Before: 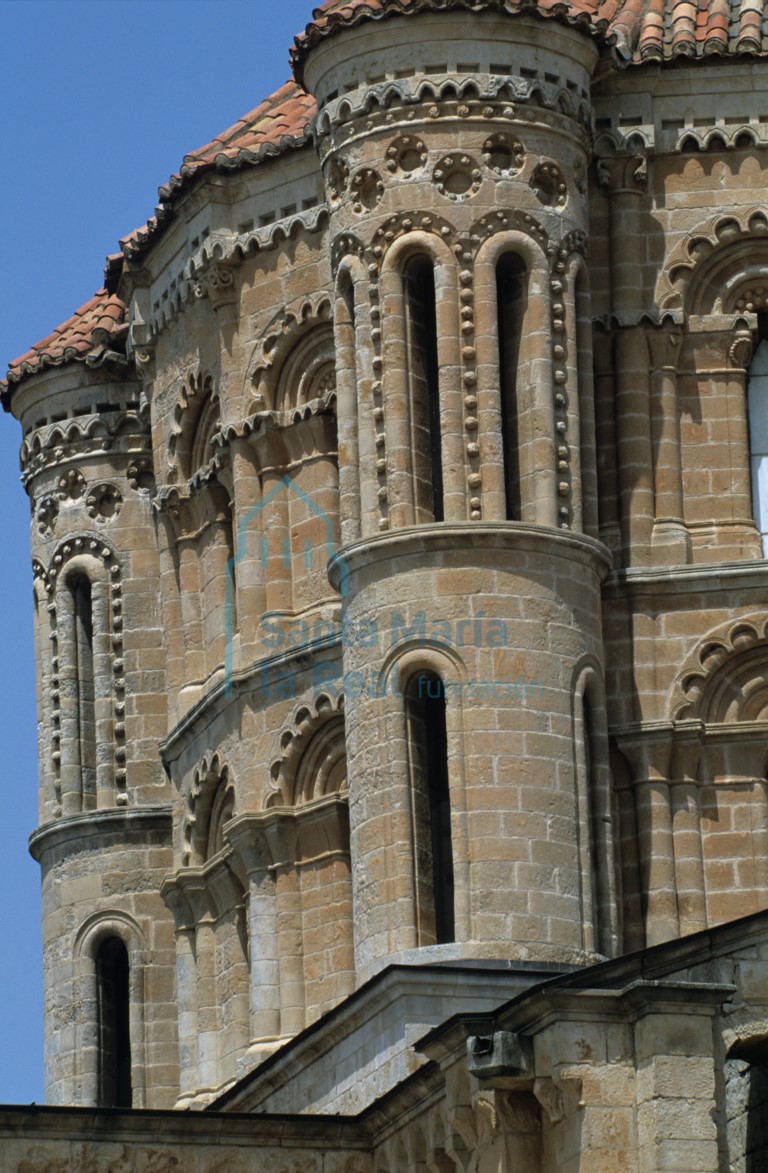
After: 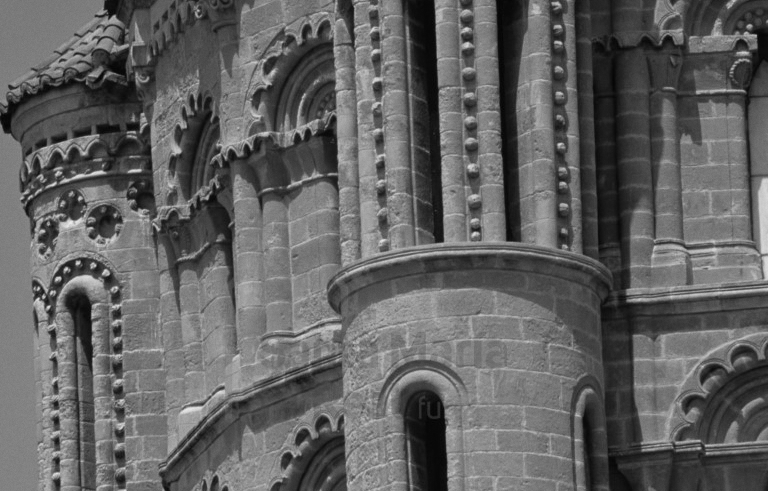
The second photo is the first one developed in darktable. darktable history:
monochrome: a 73.58, b 64.21
crop and rotate: top 23.84%, bottom 34.294%
grain: coarseness 14.57 ISO, strength 8.8%
contrast brightness saturation: contrast 0.04, saturation 0.16
